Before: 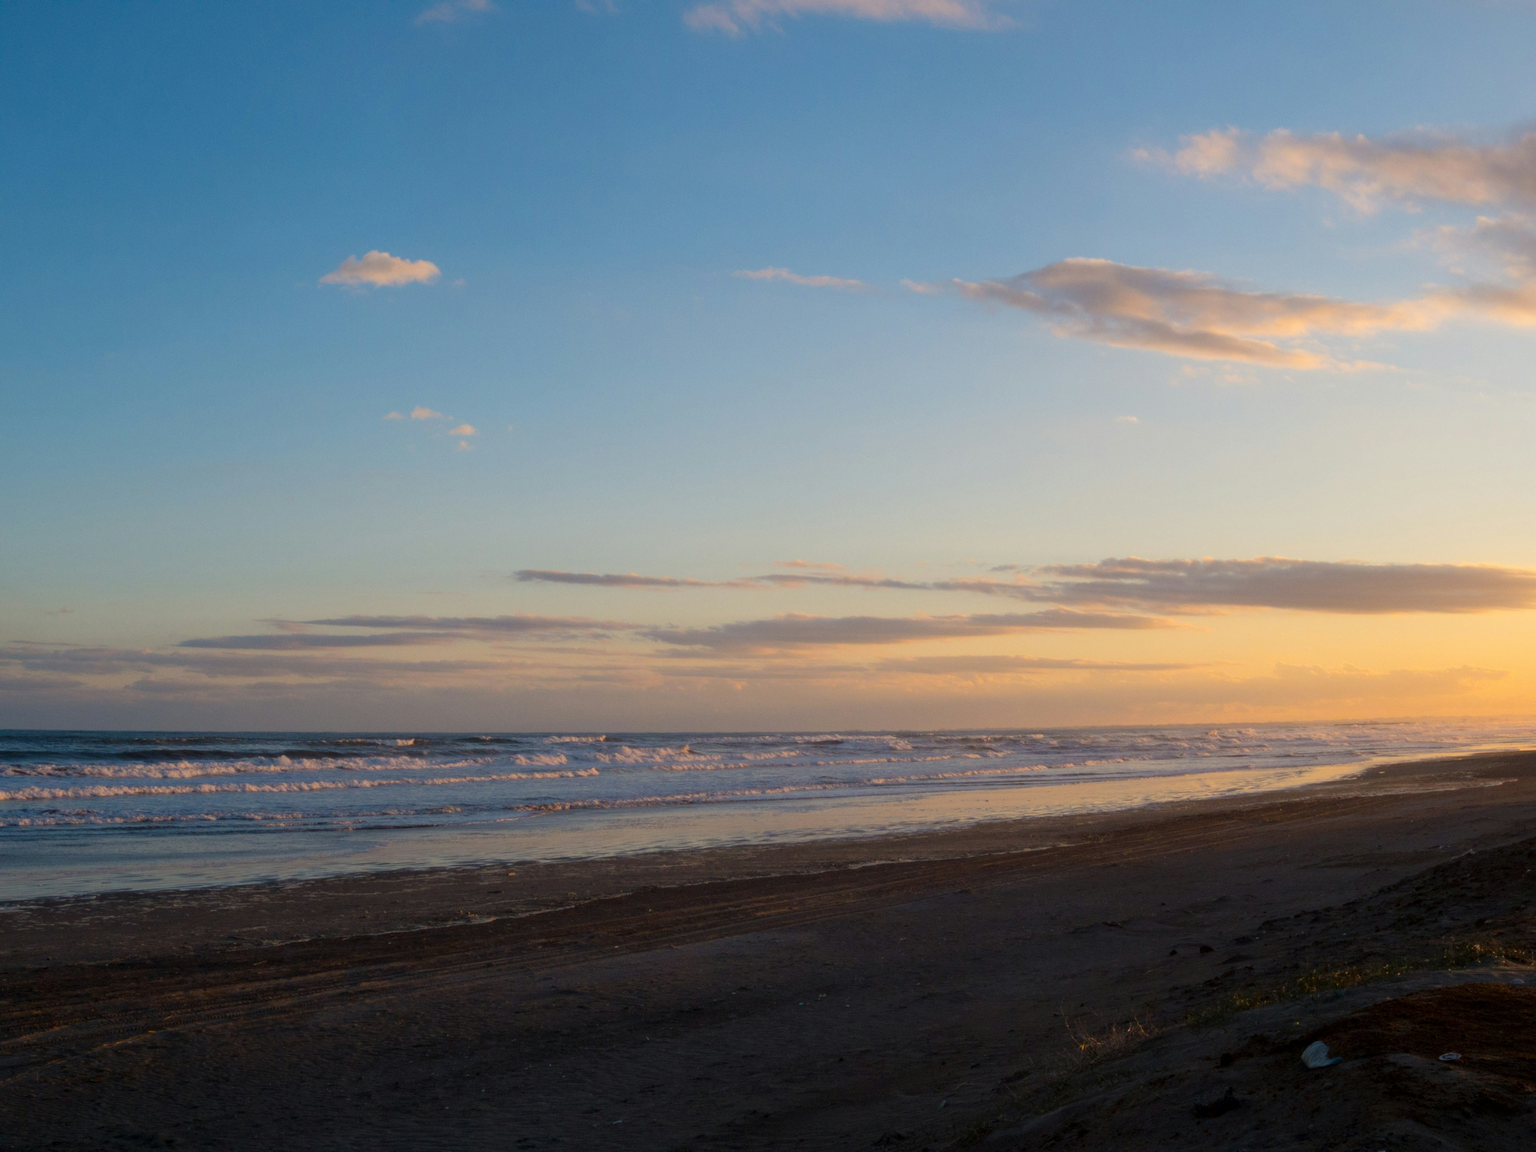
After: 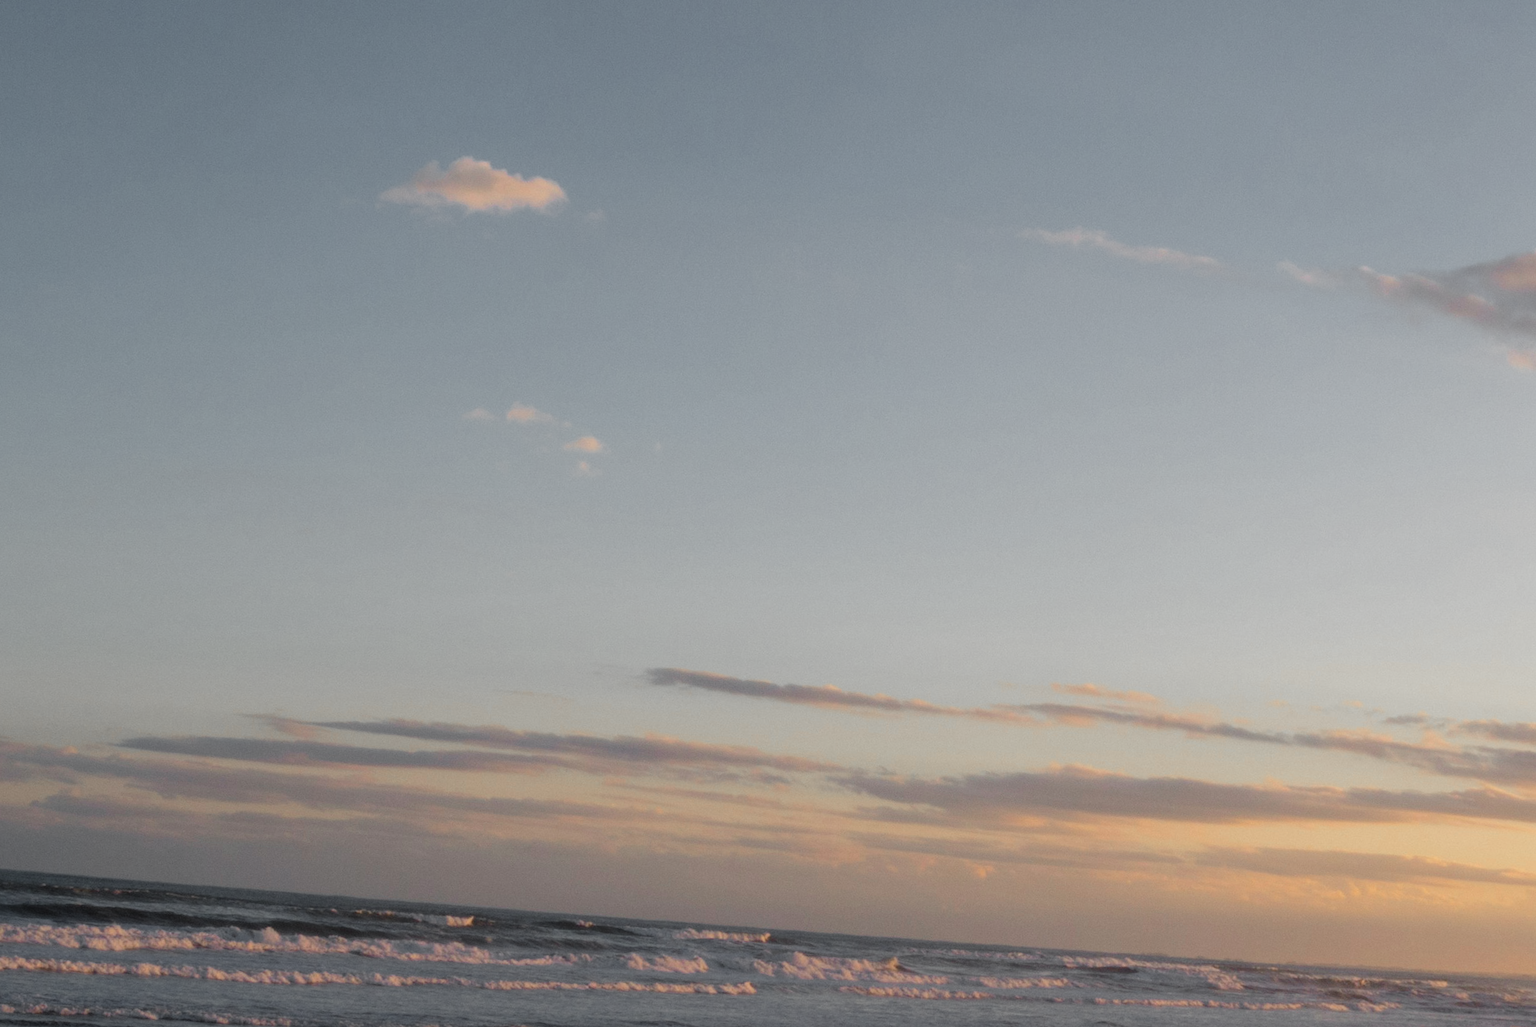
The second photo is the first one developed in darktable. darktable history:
color zones: curves: ch1 [(0, 0.638) (0.193, 0.442) (0.286, 0.15) (0.429, 0.14) (0.571, 0.142) (0.714, 0.154) (0.857, 0.175) (1, 0.638)]
crop and rotate: angle -4.23°, left 2.223%, top 6.802%, right 27.146%, bottom 30.165%
